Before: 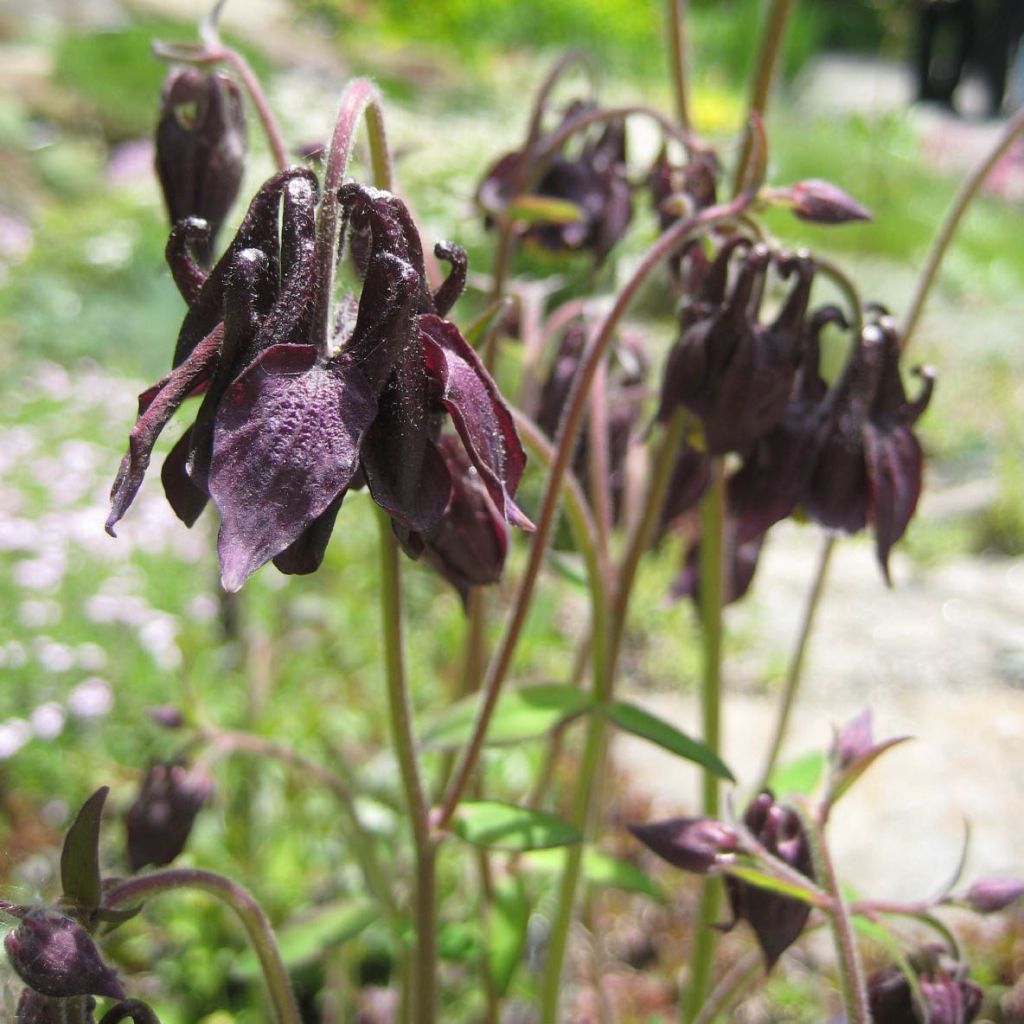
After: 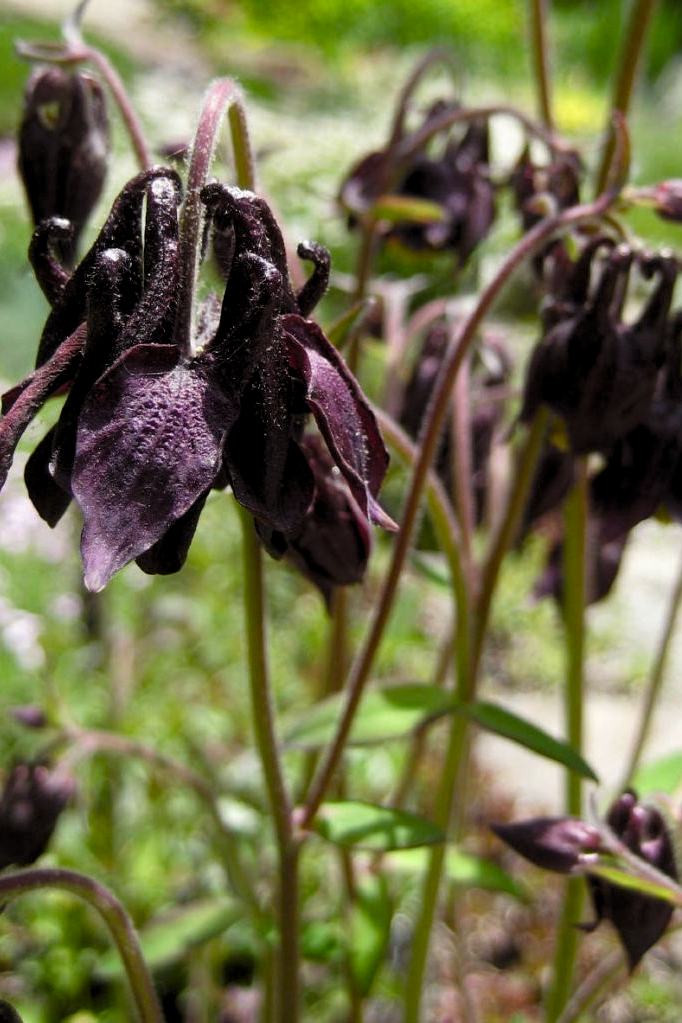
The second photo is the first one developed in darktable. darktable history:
crop and rotate: left 13.39%, right 19.952%
levels: levels [0.116, 0.574, 1]
color balance rgb: power › chroma 0.29%, power › hue 24.04°, perceptual saturation grading › global saturation 20%, perceptual saturation grading › highlights -25.747%, perceptual saturation grading › shadows 49.602%
